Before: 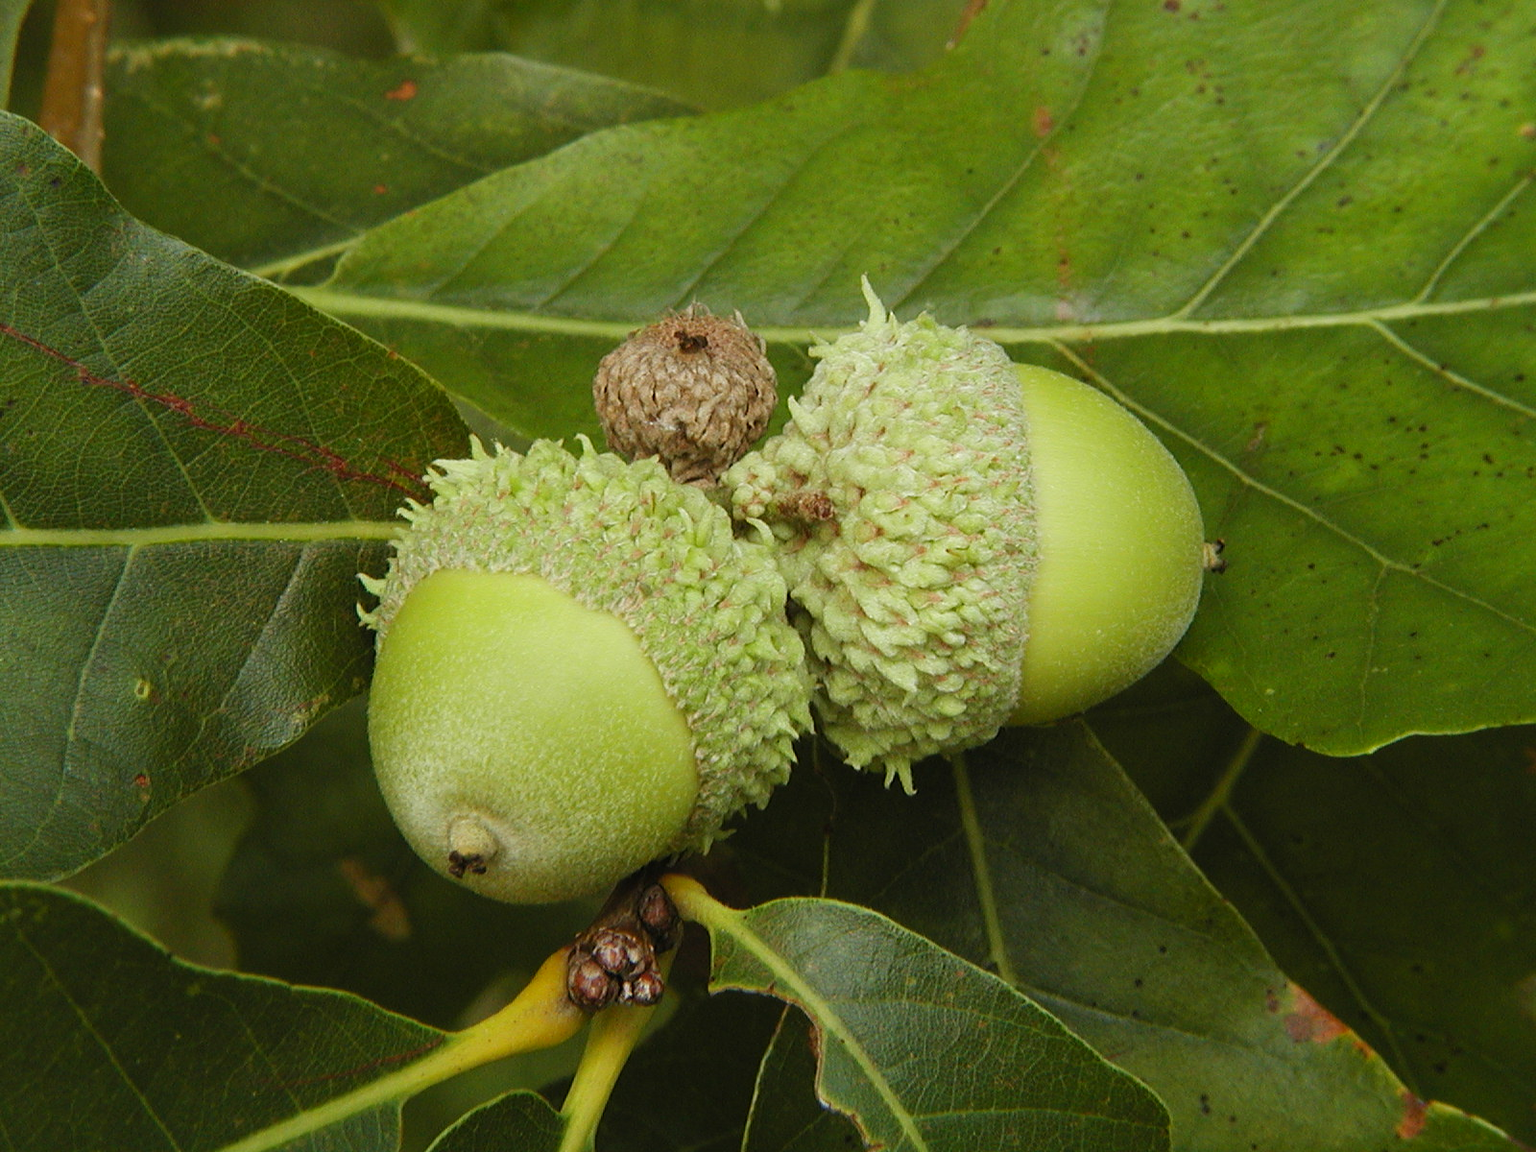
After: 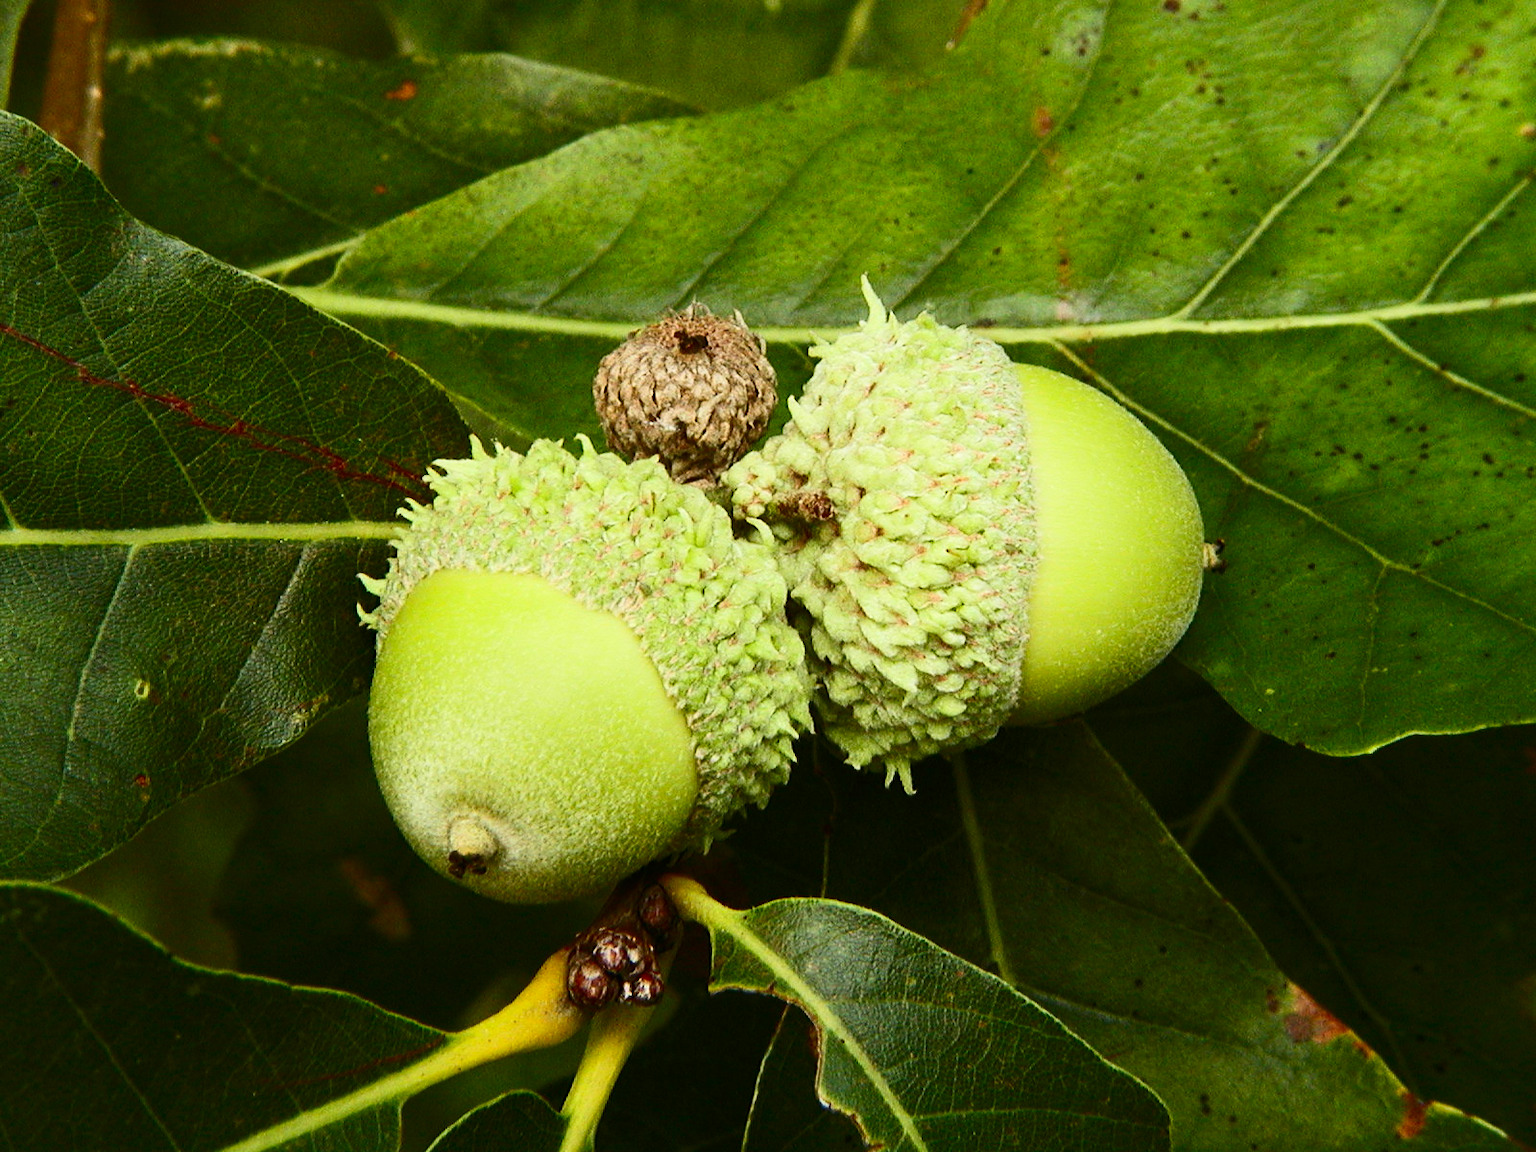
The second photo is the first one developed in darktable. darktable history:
contrast brightness saturation: contrast 0.405, brightness 0.048, saturation 0.248
